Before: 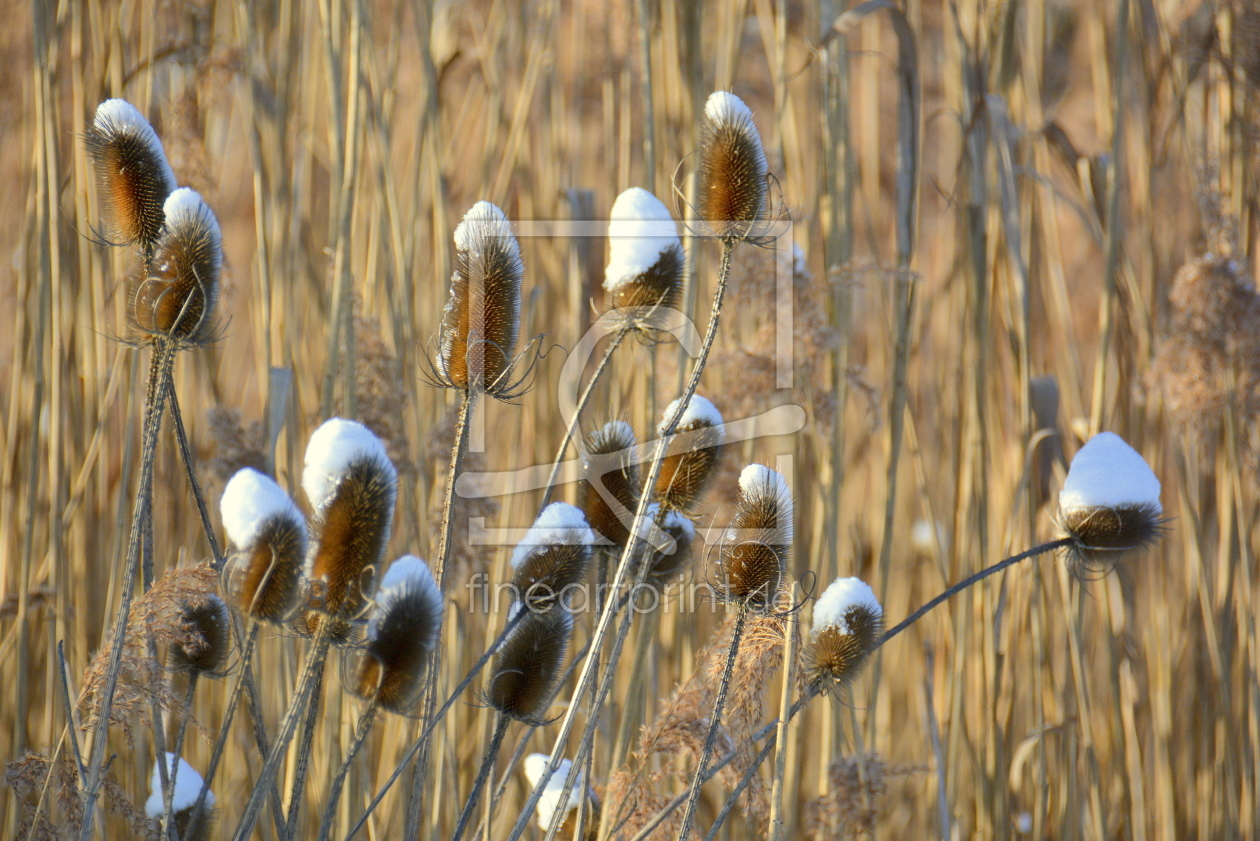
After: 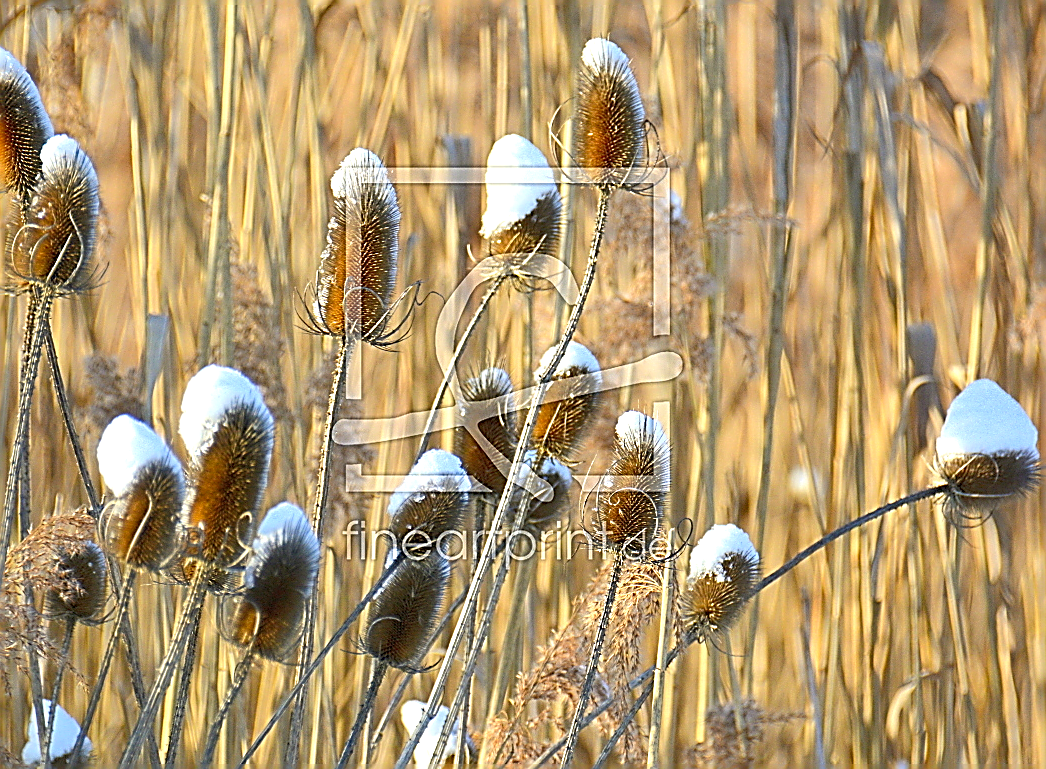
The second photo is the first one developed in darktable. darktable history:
crop: left 9.835%, top 6.348%, right 7.125%, bottom 2.163%
exposure: black level correction -0.002, exposure 0.548 EV, compensate highlight preservation false
contrast brightness saturation: saturation 0.18
sharpen: amount 1.983
shadows and highlights: shadows 42.7, highlights 6.93
